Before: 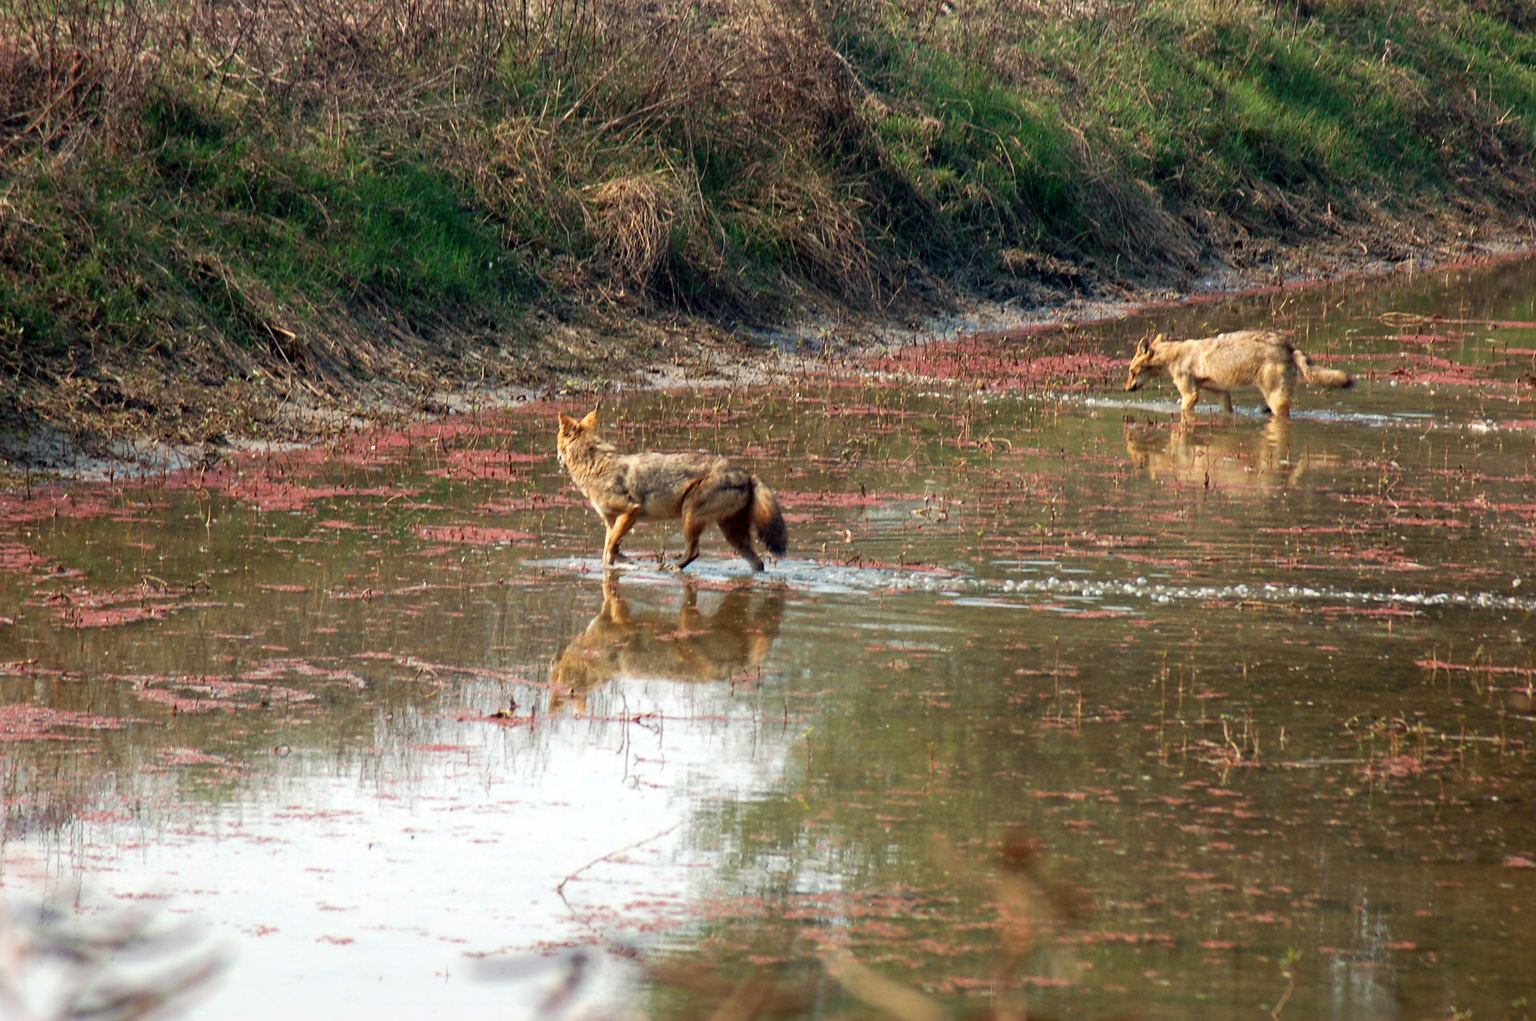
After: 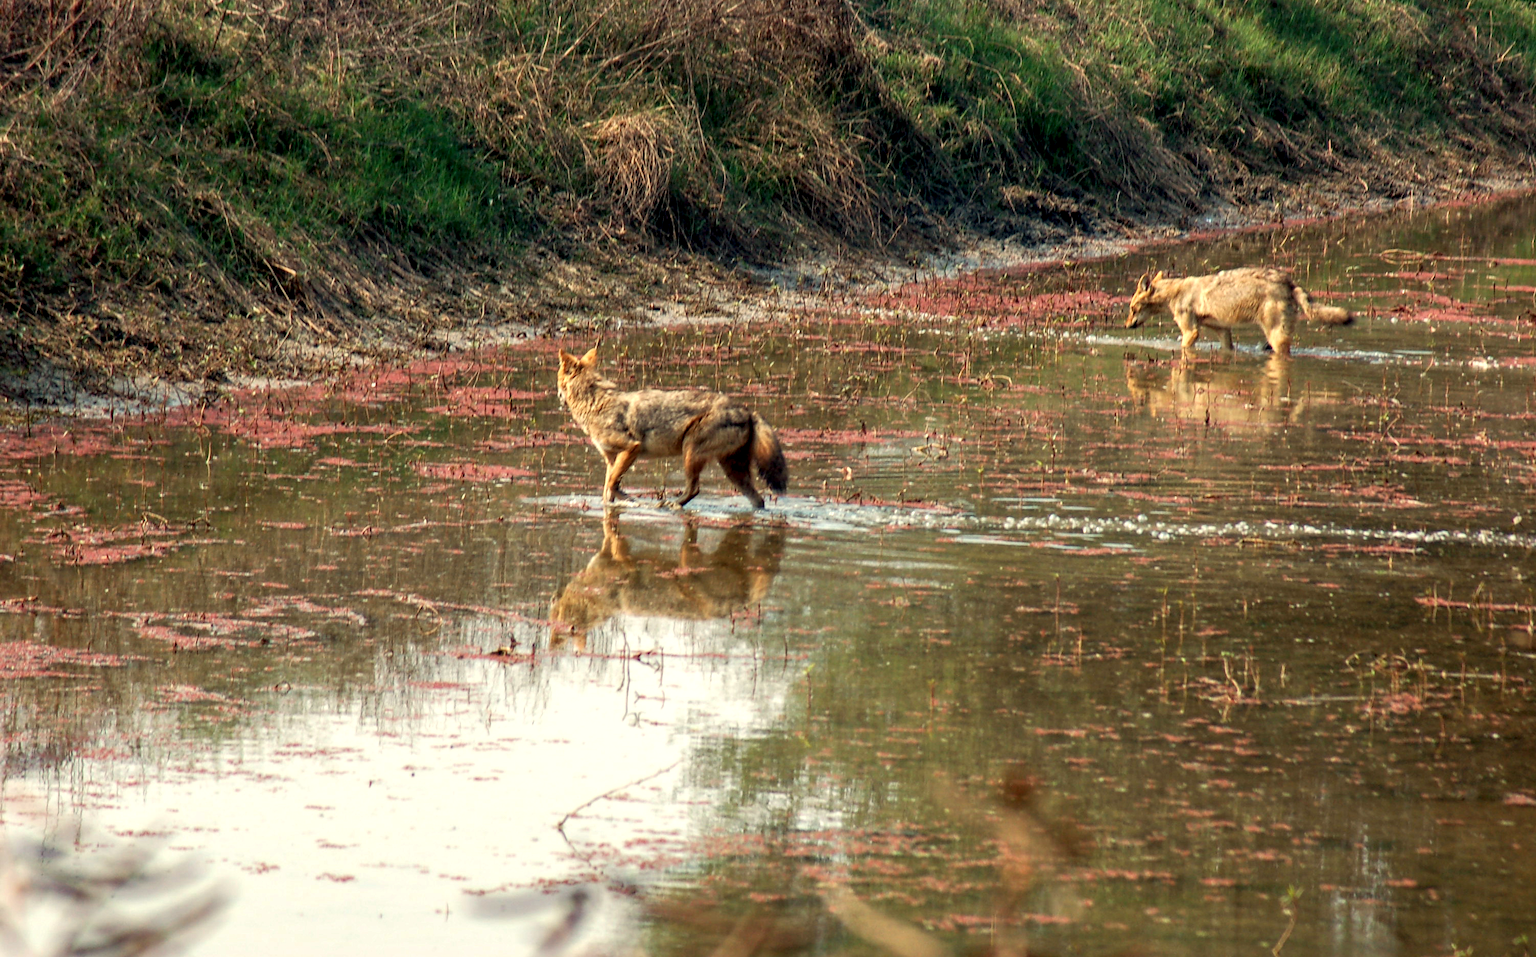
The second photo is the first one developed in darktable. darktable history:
local contrast: detail 130%
crop and rotate: top 6.25%
white balance: red 1.029, blue 0.92
